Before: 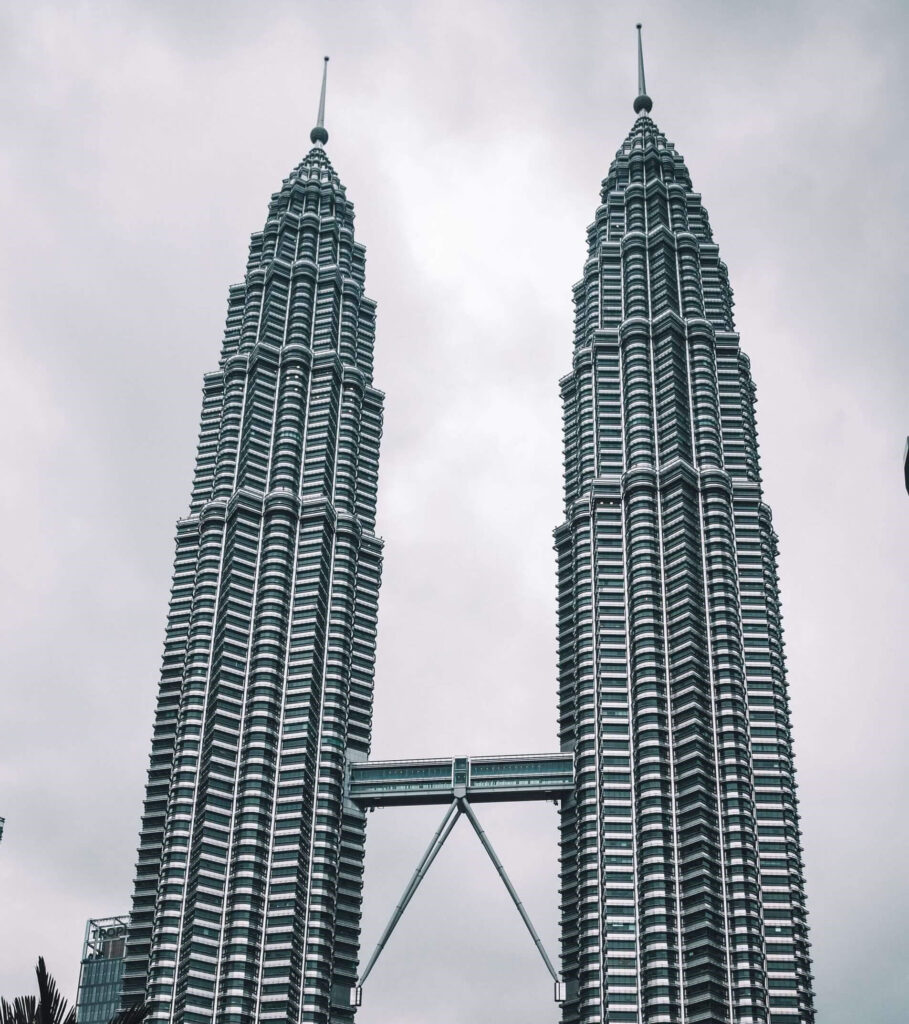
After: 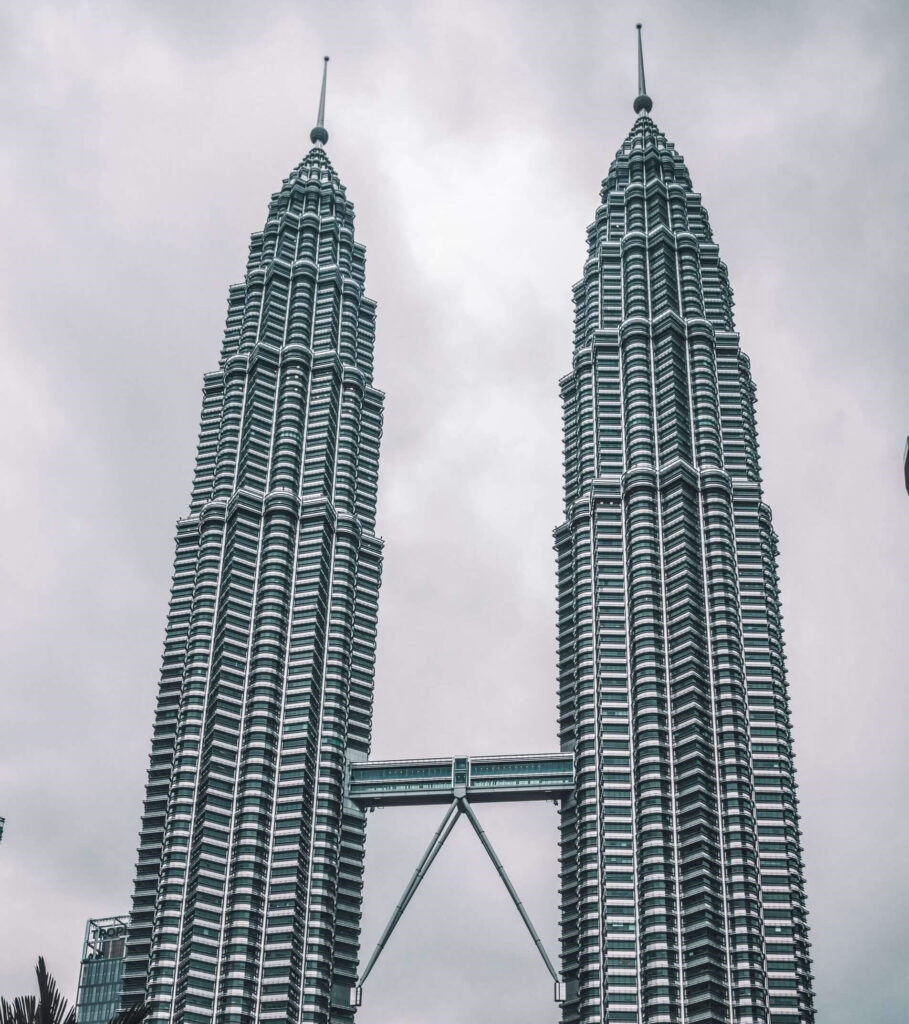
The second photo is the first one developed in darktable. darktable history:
local contrast: highlights 1%, shadows 3%, detail 133%
